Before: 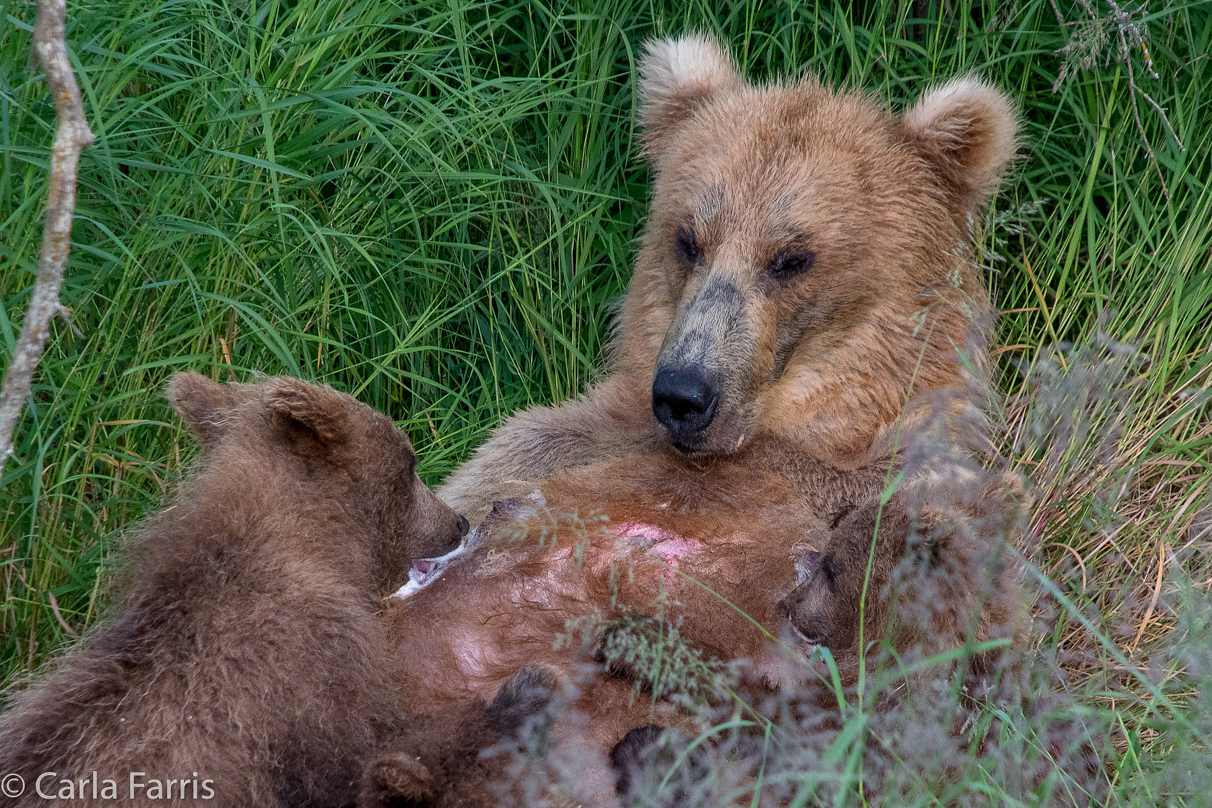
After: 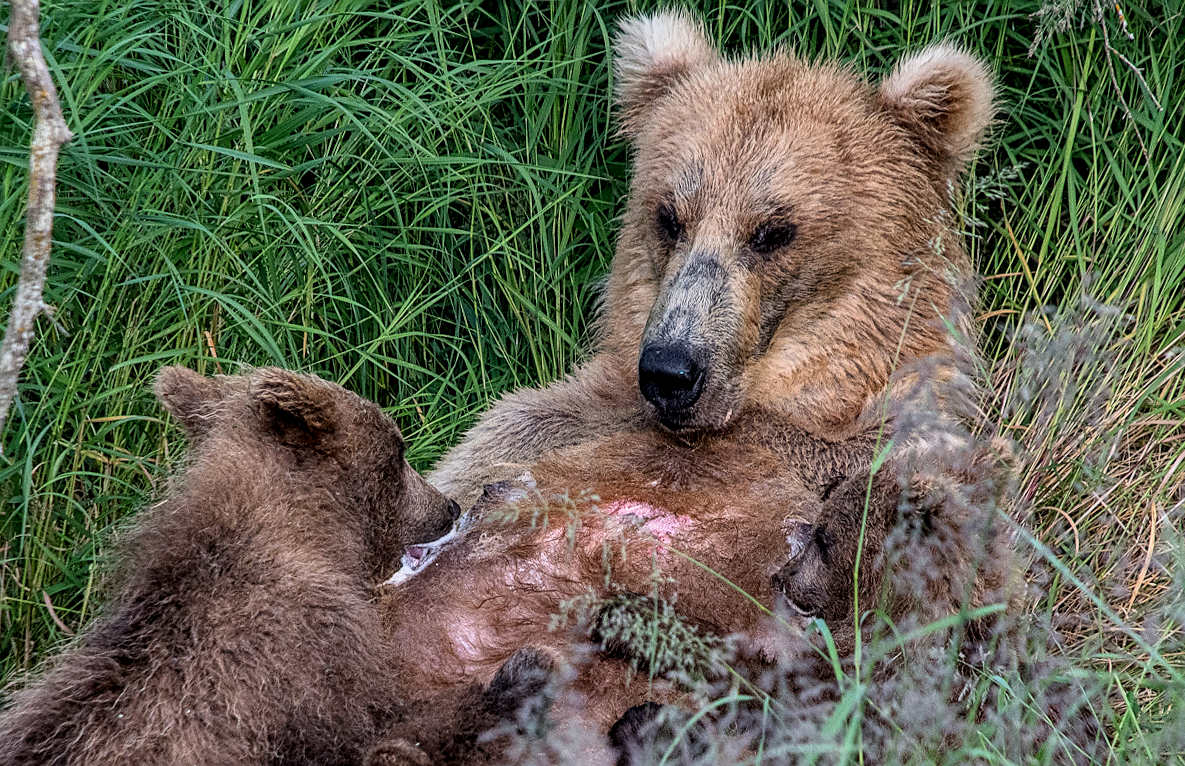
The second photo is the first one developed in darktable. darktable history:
filmic rgb: black relative exposure -8.07 EV, white relative exposure 3 EV, hardness 5.35, contrast 1.25
shadows and highlights: shadows 25, highlights -25
exposure: exposure 0.178 EV, compensate exposure bias true, compensate highlight preservation false
sharpen: radius 1.967
local contrast: on, module defaults
rotate and perspective: rotation -2°, crop left 0.022, crop right 0.978, crop top 0.049, crop bottom 0.951
